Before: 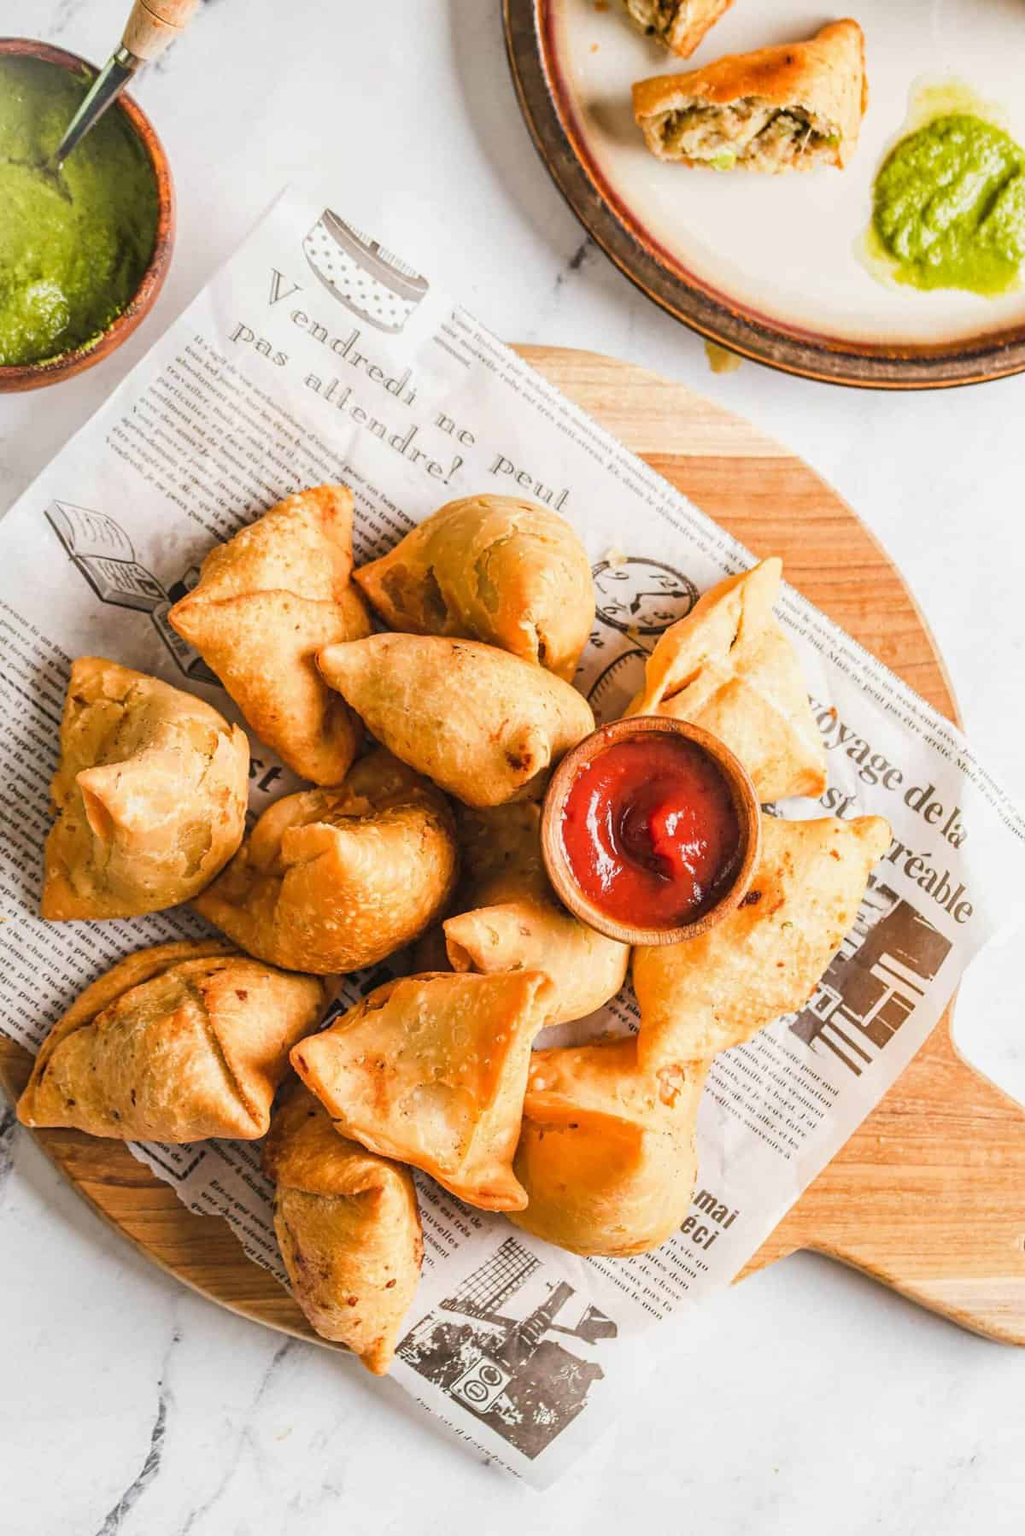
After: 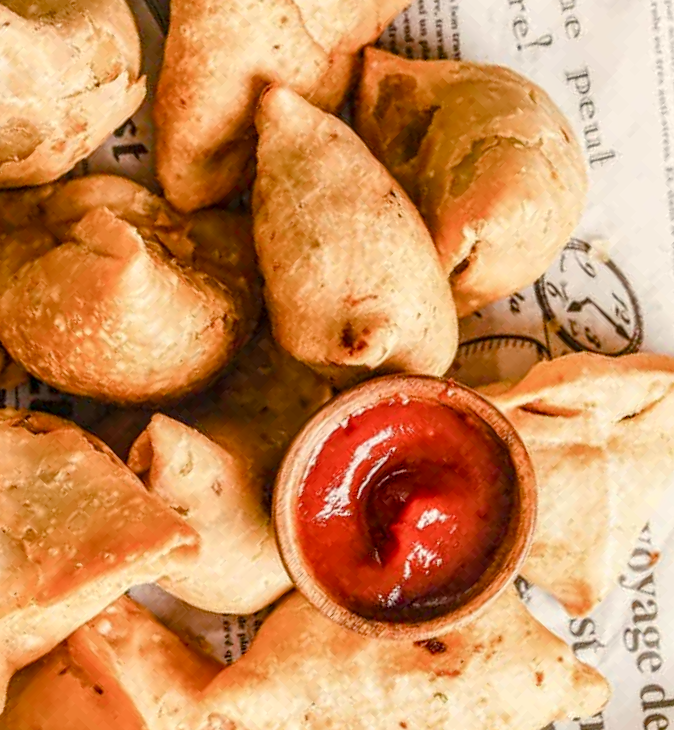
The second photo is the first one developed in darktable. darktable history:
crop and rotate: angle -44.47°, top 16.644%, right 0.85%, bottom 11.736%
exposure: compensate highlight preservation false
color balance rgb: highlights gain › chroma 3.011%, highlights gain › hue 77.93°, perceptual saturation grading › global saturation 20%, perceptual saturation grading › highlights -49.219%, perceptual saturation grading › shadows 24.179%
local contrast: on, module defaults
